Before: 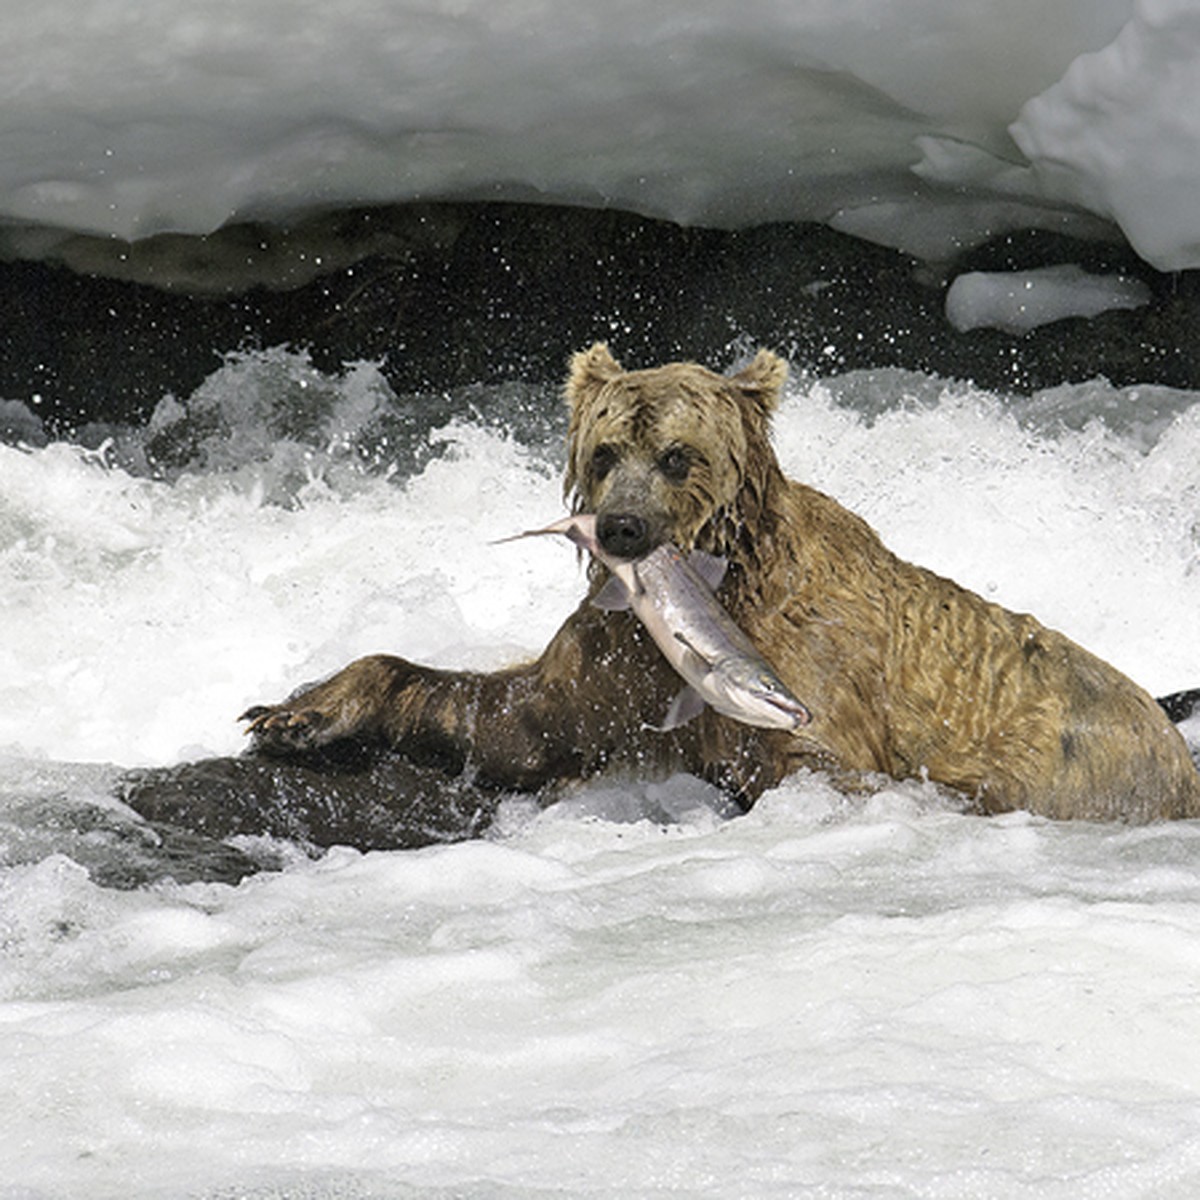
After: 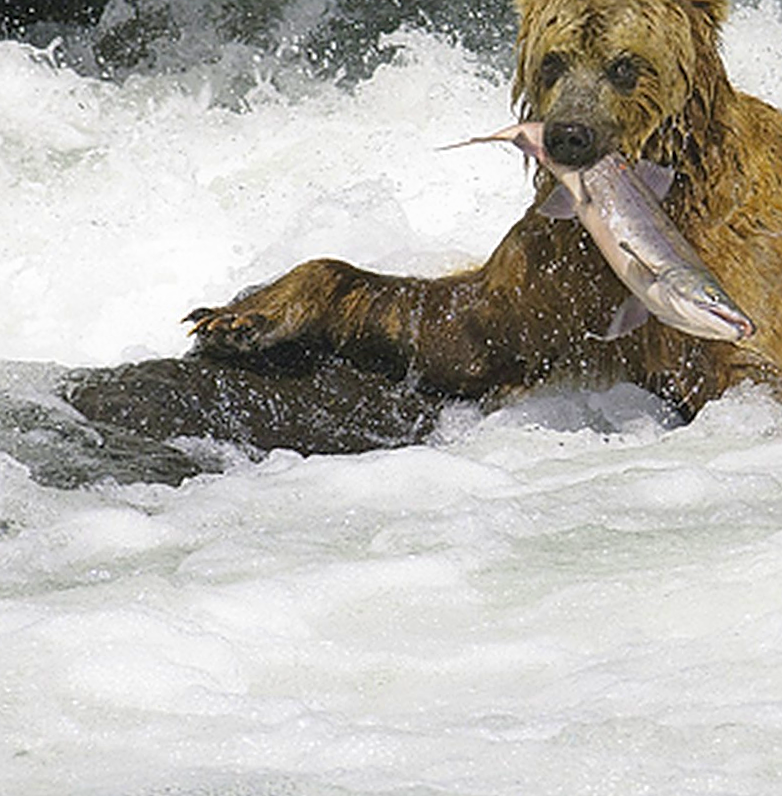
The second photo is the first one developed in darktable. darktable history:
crop and rotate: angle -1.05°, left 3.749%, top 32.408%, right 29.905%
contrast brightness saturation: saturation 0.514
contrast equalizer: y [[0.439, 0.44, 0.442, 0.457, 0.493, 0.498], [0.5 ×6], [0.5 ×6], [0 ×6], [0 ×6]]
sharpen: on, module defaults
